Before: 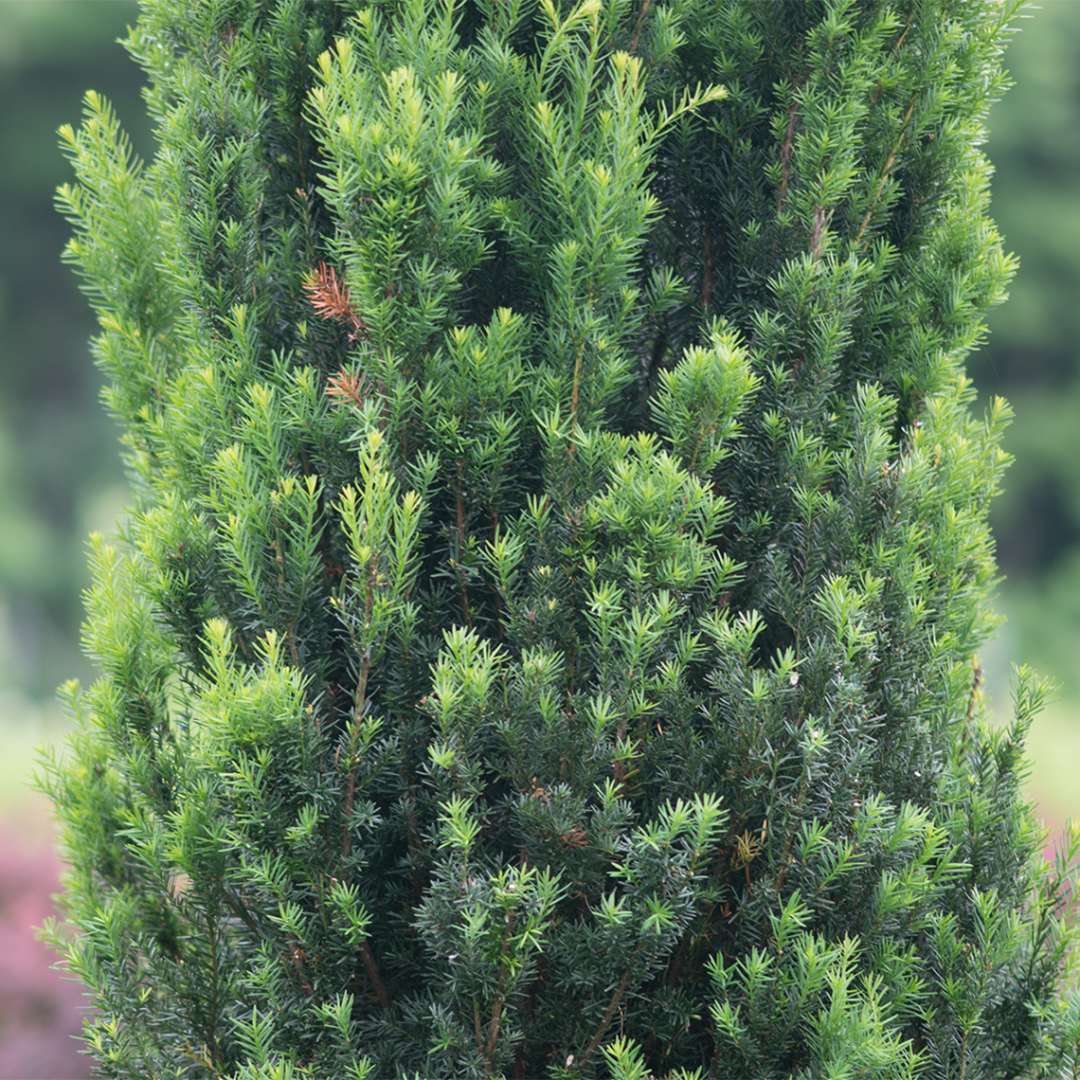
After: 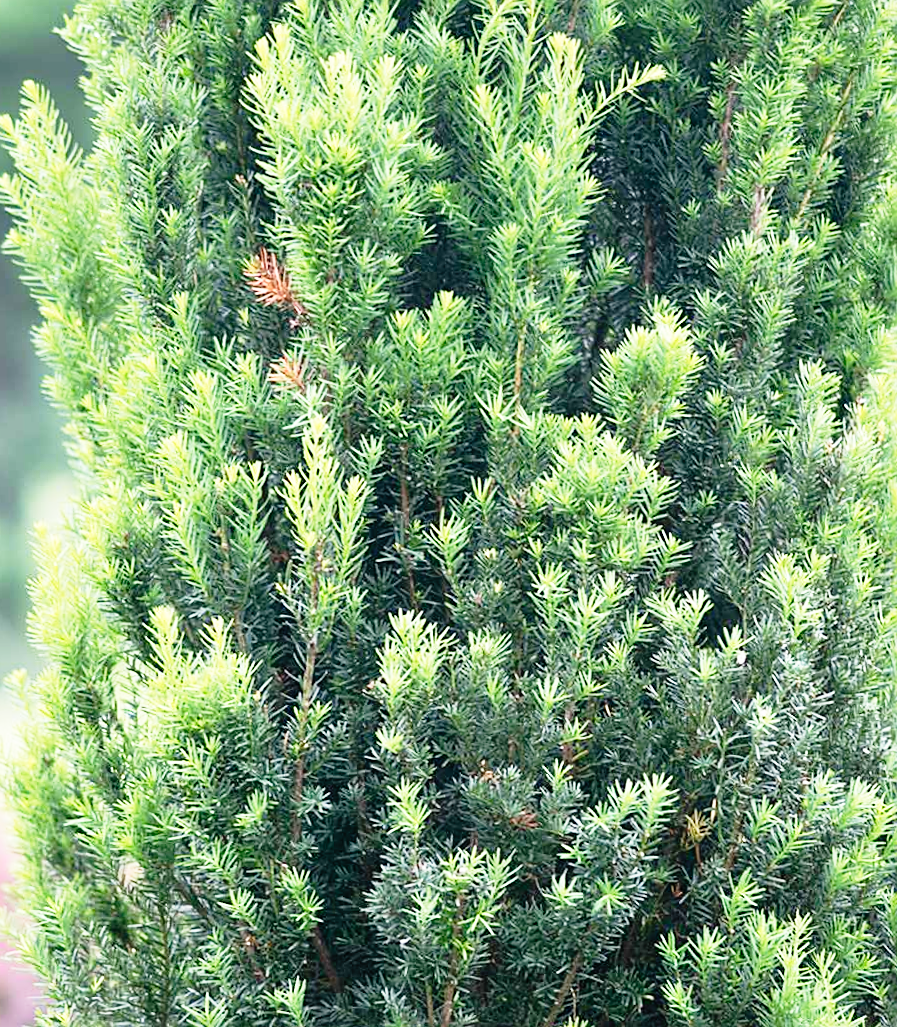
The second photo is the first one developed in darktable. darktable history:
tone equalizer: edges refinement/feathering 500, mask exposure compensation -1.57 EV, preserve details no
crop and rotate: angle 0.903°, left 4.425%, top 0.835%, right 11.129%, bottom 2.51%
base curve: curves: ch0 [(0, 0) (0.012, 0.01) (0.073, 0.168) (0.31, 0.711) (0.645, 0.957) (1, 1)], preserve colors none
sharpen: amount 0.565
